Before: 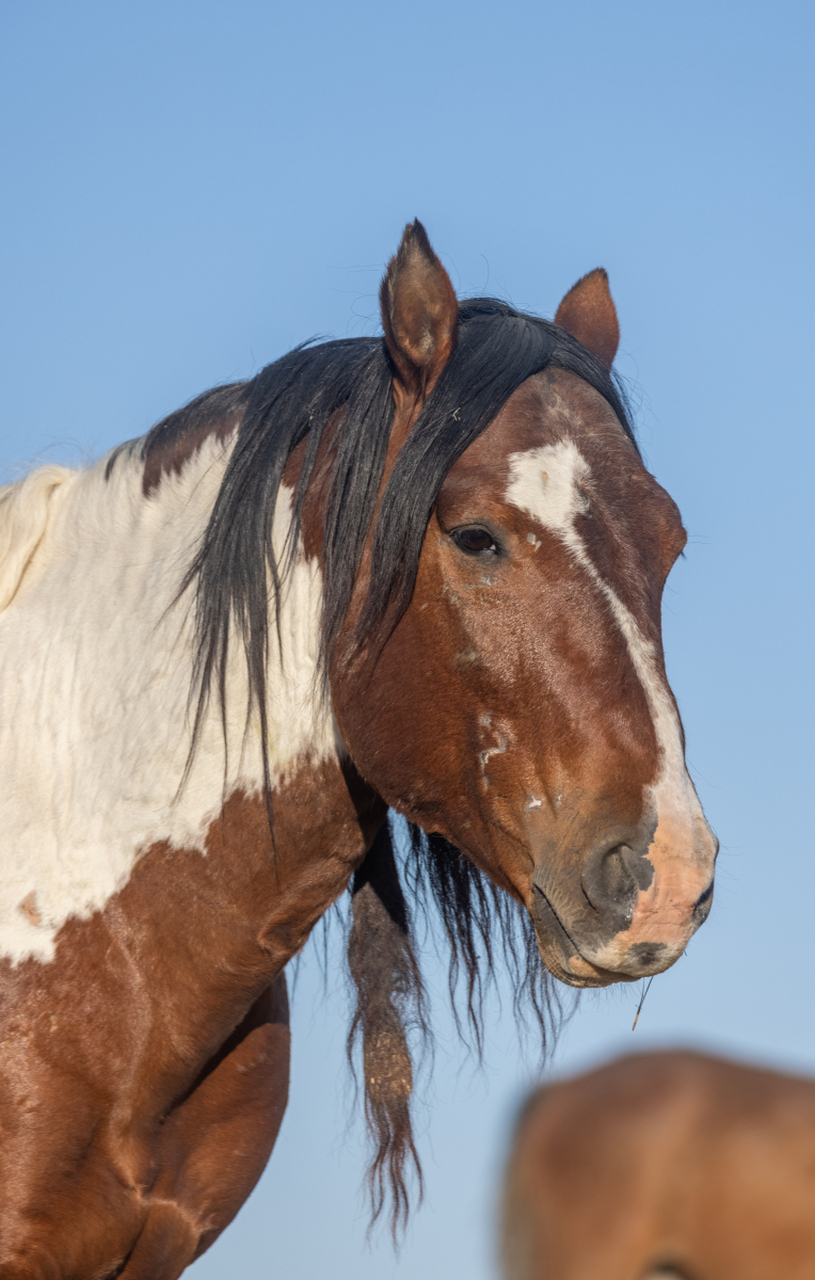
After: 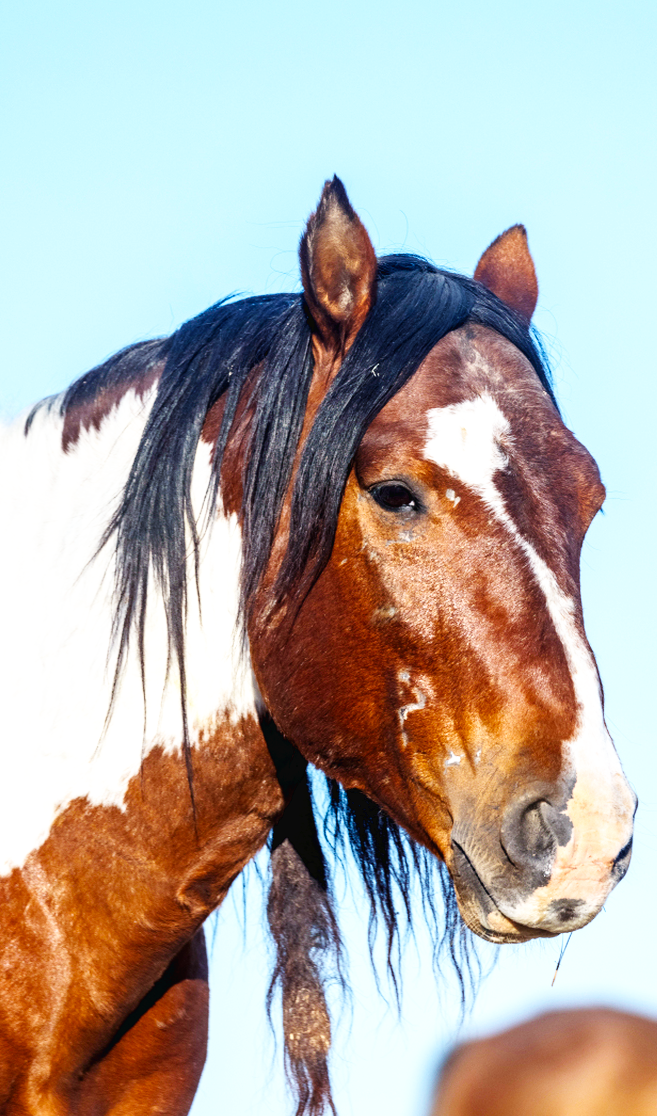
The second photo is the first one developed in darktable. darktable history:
crop: left 10.022%, top 3.479%, right 9.297%, bottom 9.277%
color balance rgb: highlights gain › luminance 6.534%, highlights gain › chroma 1.301%, highlights gain › hue 87.37°, perceptual saturation grading › global saturation 25.885%, perceptual brilliance grading › global brilliance 14.293%, perceptual brilliance grading › shadows -35.572%, global vibrance 20%
base curve: curves: ch0 [(0, 0.003) (0.001, 0.002) (0.006, 0.004) (0.02, 0.022) (0.048, 0.086) (0.094, 0.234) (0.162, 0.431) (0.258, 0.629) (0.385, 0.8) (0.548, 0.918) (0.751, 0.988) (1, 1)], preserve colors none
exposure: black level correction 0.004, exposure 0.016 EV, compensate exposure bias true, compensate highlight preservation false
sharpen: radius 5.301, amount 0.313, threshold 26.303
color calibration: x 0.37, y 0.377, temperature 4299.58 K
